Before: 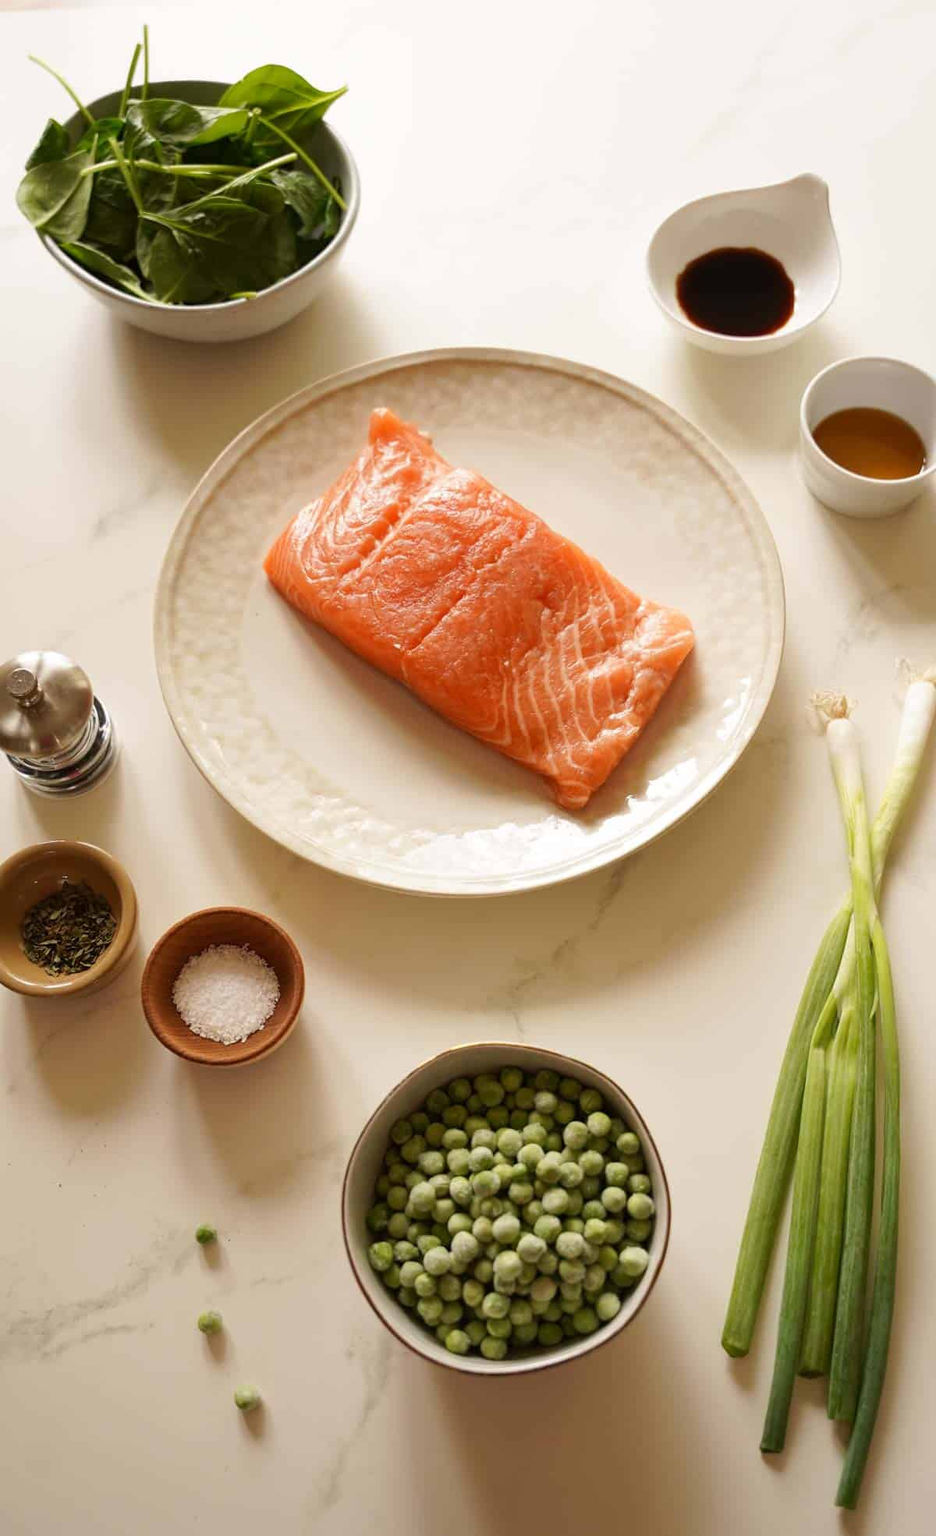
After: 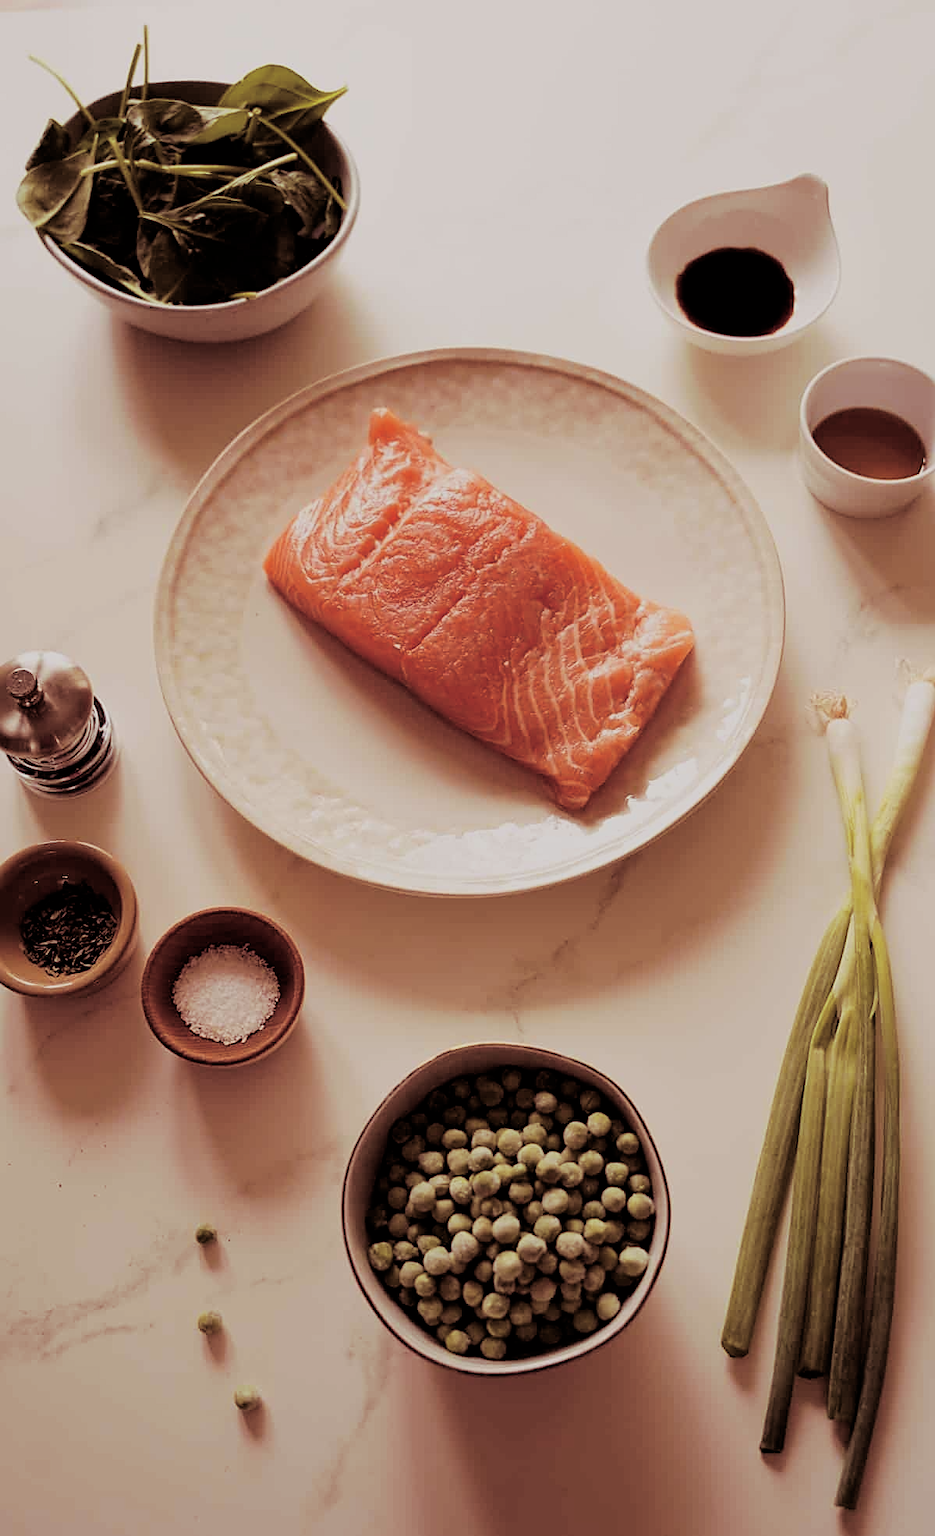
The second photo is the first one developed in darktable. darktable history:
filmic rgb: black relative exposure -5 EV, hardness 2.88, contrast 1.1, highlights saturation mix -20%
sharpen: on, module defaults
color balance: lift [0.998, 0.998, 1.001, 1.002], gamma [0.995, 1.025, 0.992, 0.975], gain [0.995, 1.02, 0.997, 0.98]
exposure: exposure -0.293 EV, compensate highlight preservation false
split-toning: on, module defaults
